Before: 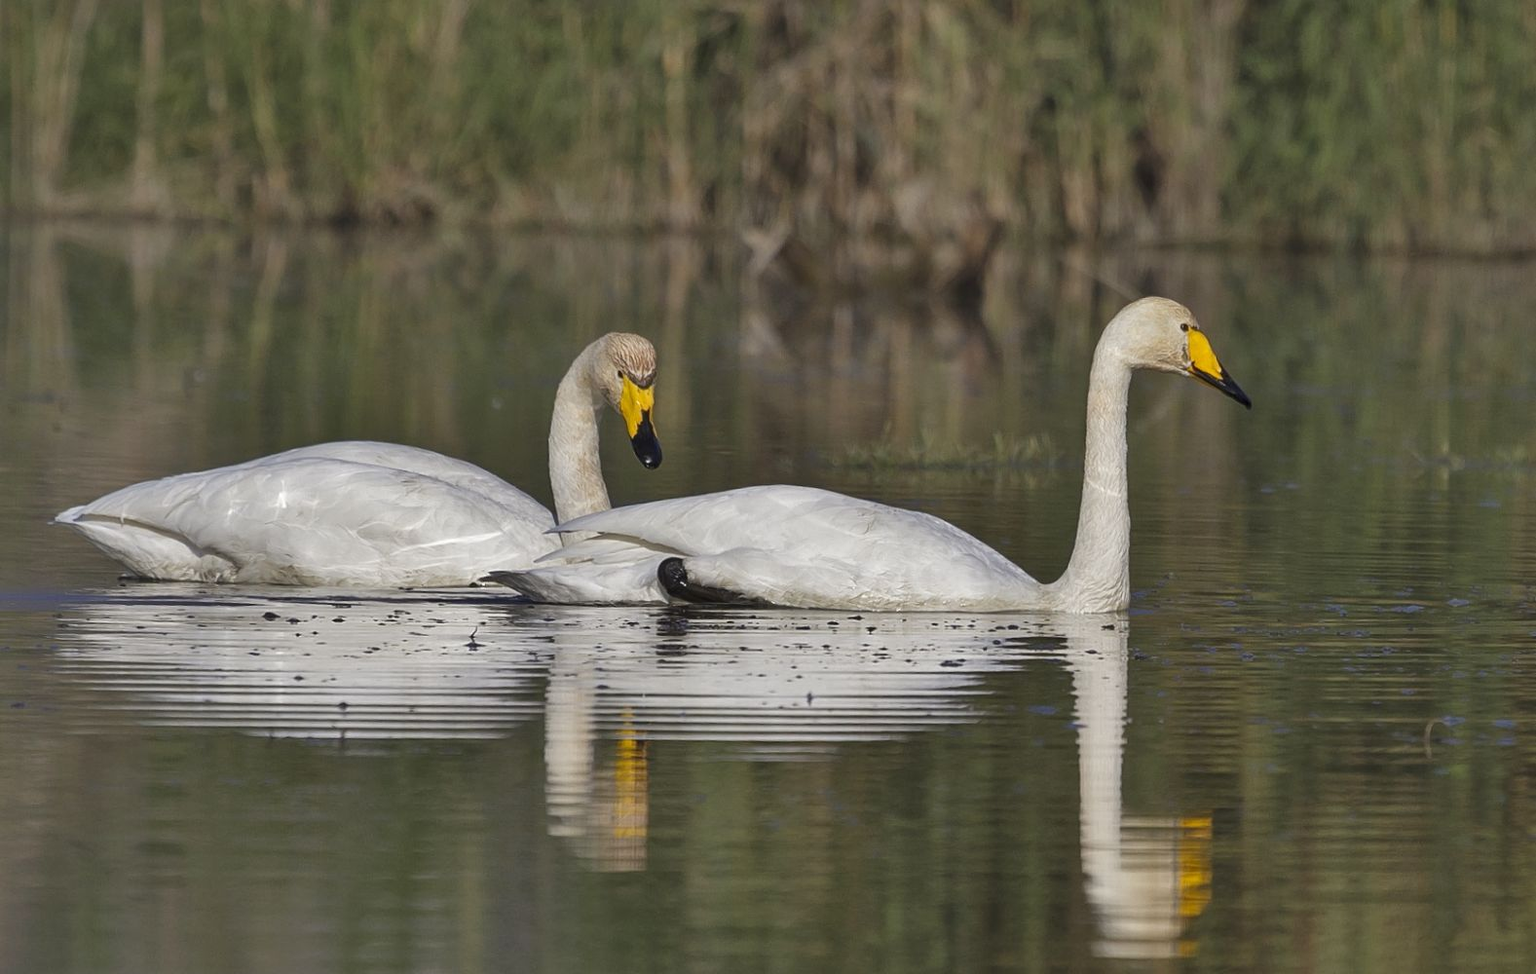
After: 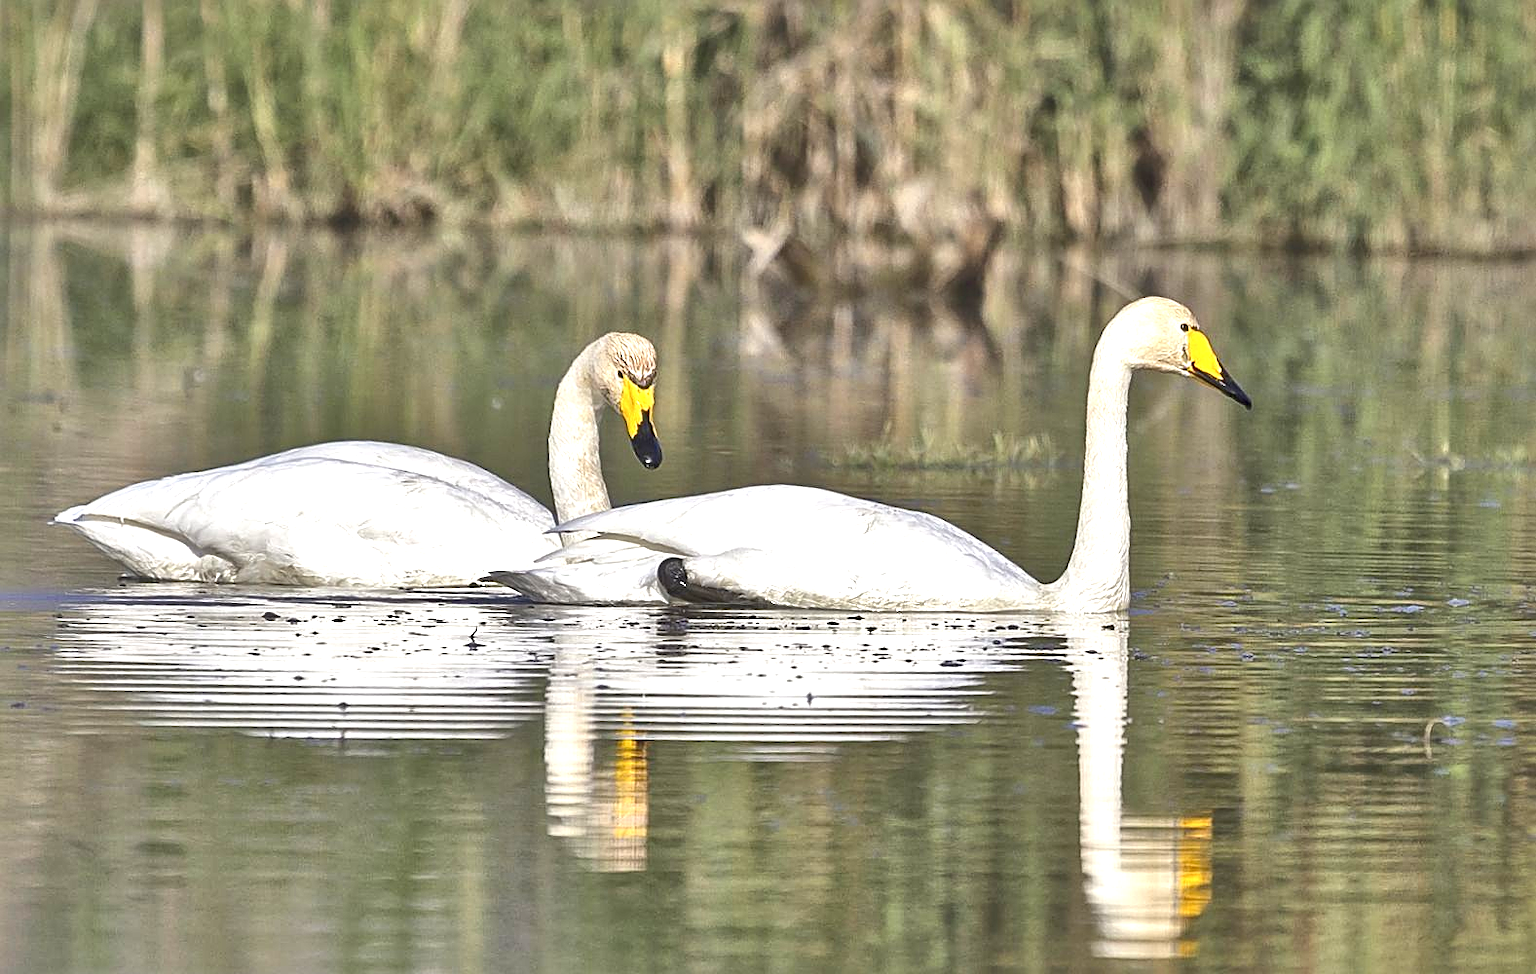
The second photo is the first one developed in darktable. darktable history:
exposure: black level correction 0, exposure 1.1 EV, compensate exposure bias true, compensate highlight preservation false
local contrast: mode bilateral grid, contrast 20, coarseness 50, detail 171%, midtone range 0.2
tone equalizer: -8 EV 1 EV, -7 EV 1 EV, -6 EV 1 EV, -5 EV 1 EV, -4 EV 1 EV, -3 EV 0.75 EV, -2 EV 0.5 EV, -1 EV 0.25 EV
sharpen: on, module defaults
